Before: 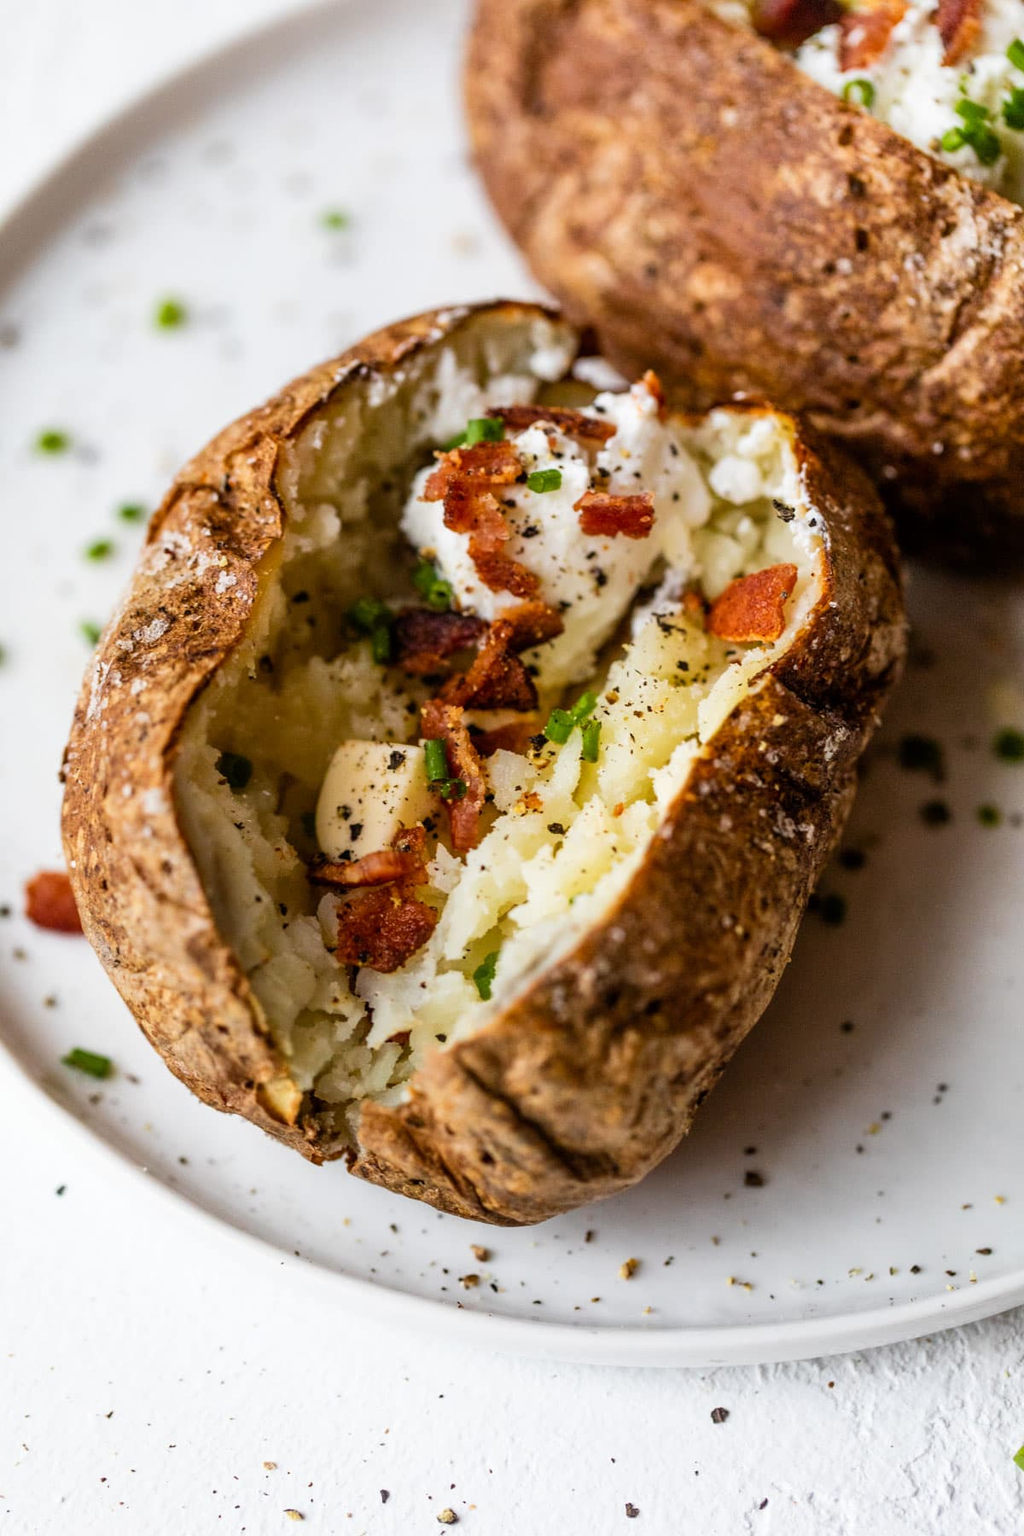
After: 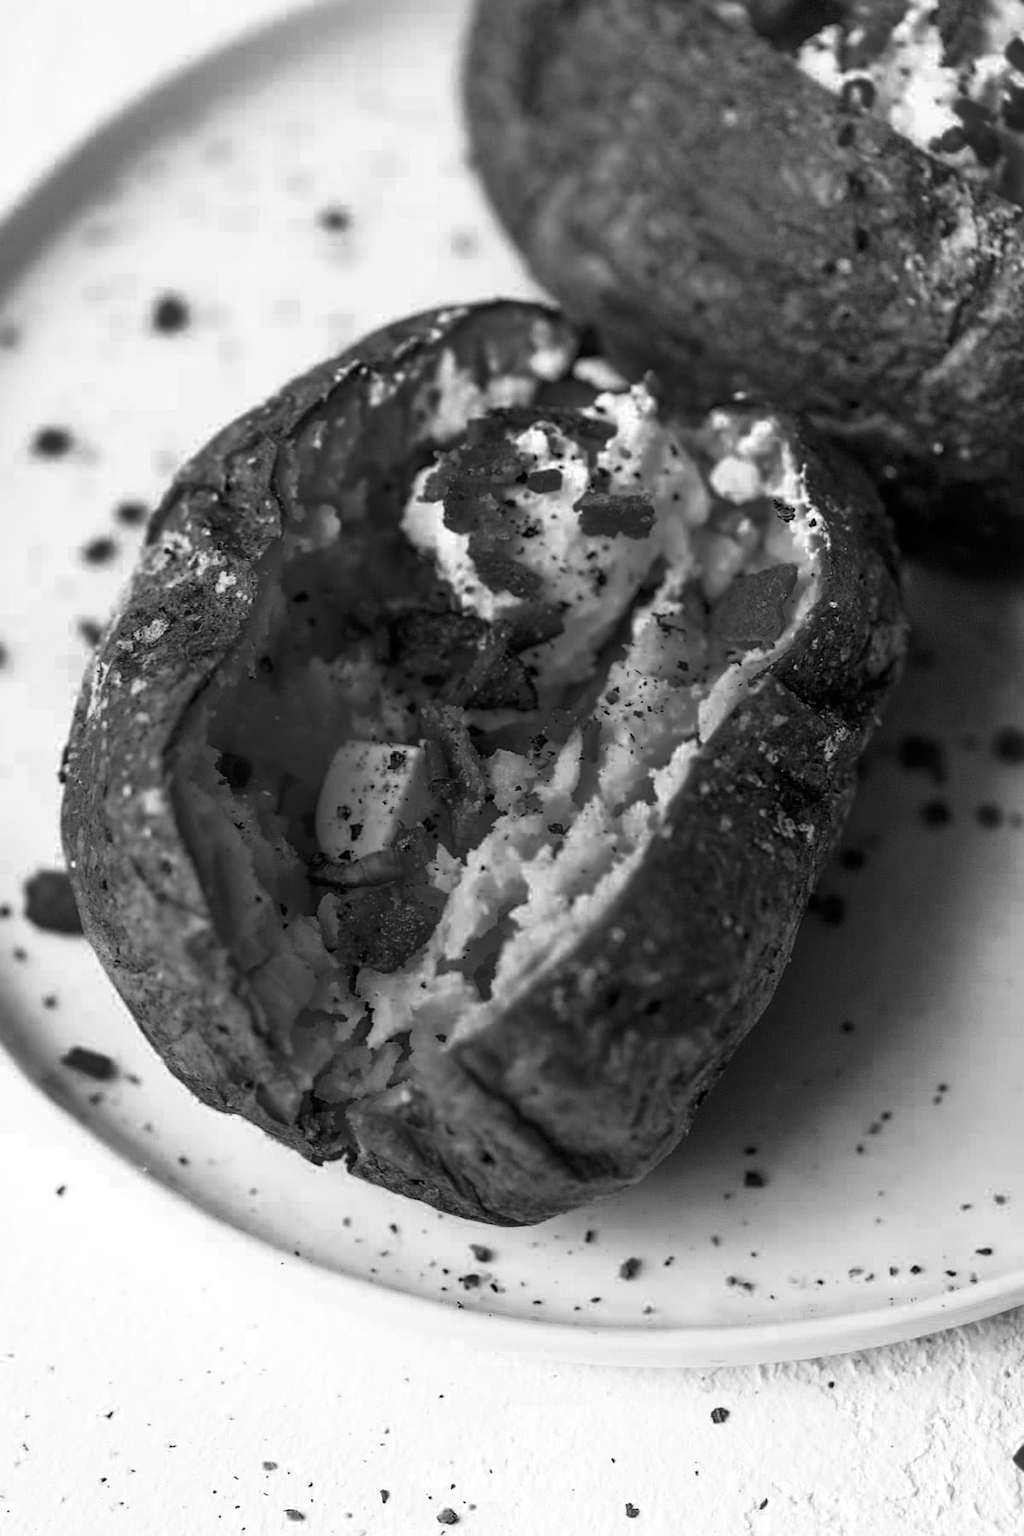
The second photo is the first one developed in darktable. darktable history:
color zones: curves: ch0 [(0.287, 0.048) (0.493, 0.484) (0.737, 0.816)]; ch1 [(0, 0) (0.143, 0) (0.286, 0) (0.429, 0) (0.571, 0) (0.714, 0) (0.857, 0)]
sharpen: amount 0.2
